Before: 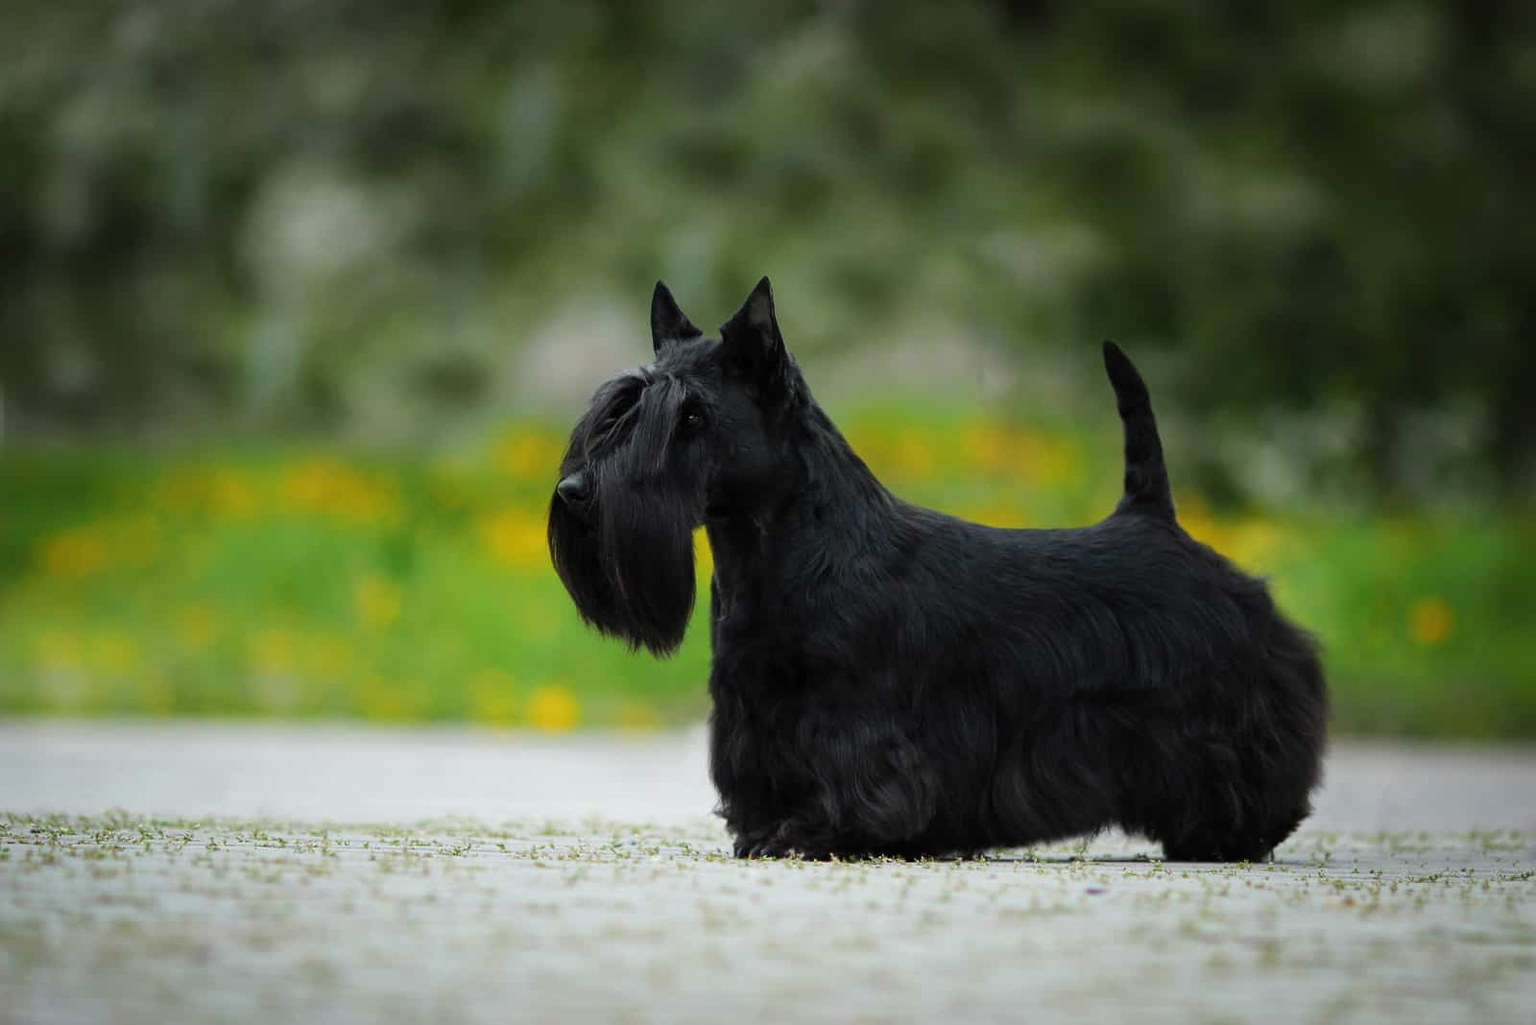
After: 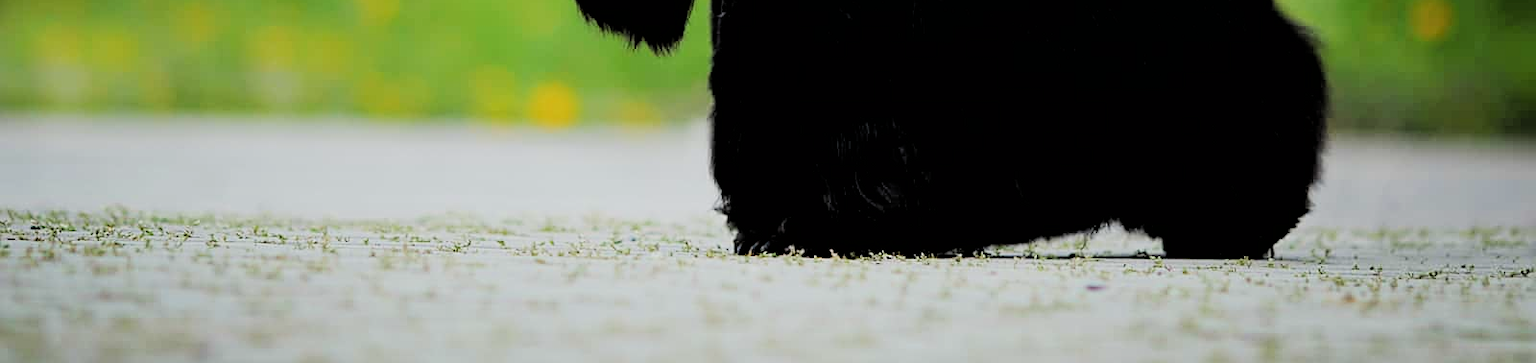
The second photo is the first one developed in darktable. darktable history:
crop and rotate: top 58.944%, bottom 5.564%
sharpen: on, module defaults
exposure: exposure 0.201 EV, compensate highlight preservation false
filmic rgb: black relative exposure -2.97 EV, white relative exposure 4.56 EV, hardness 1.76, contrast 1.253, contrast in shadows safe
